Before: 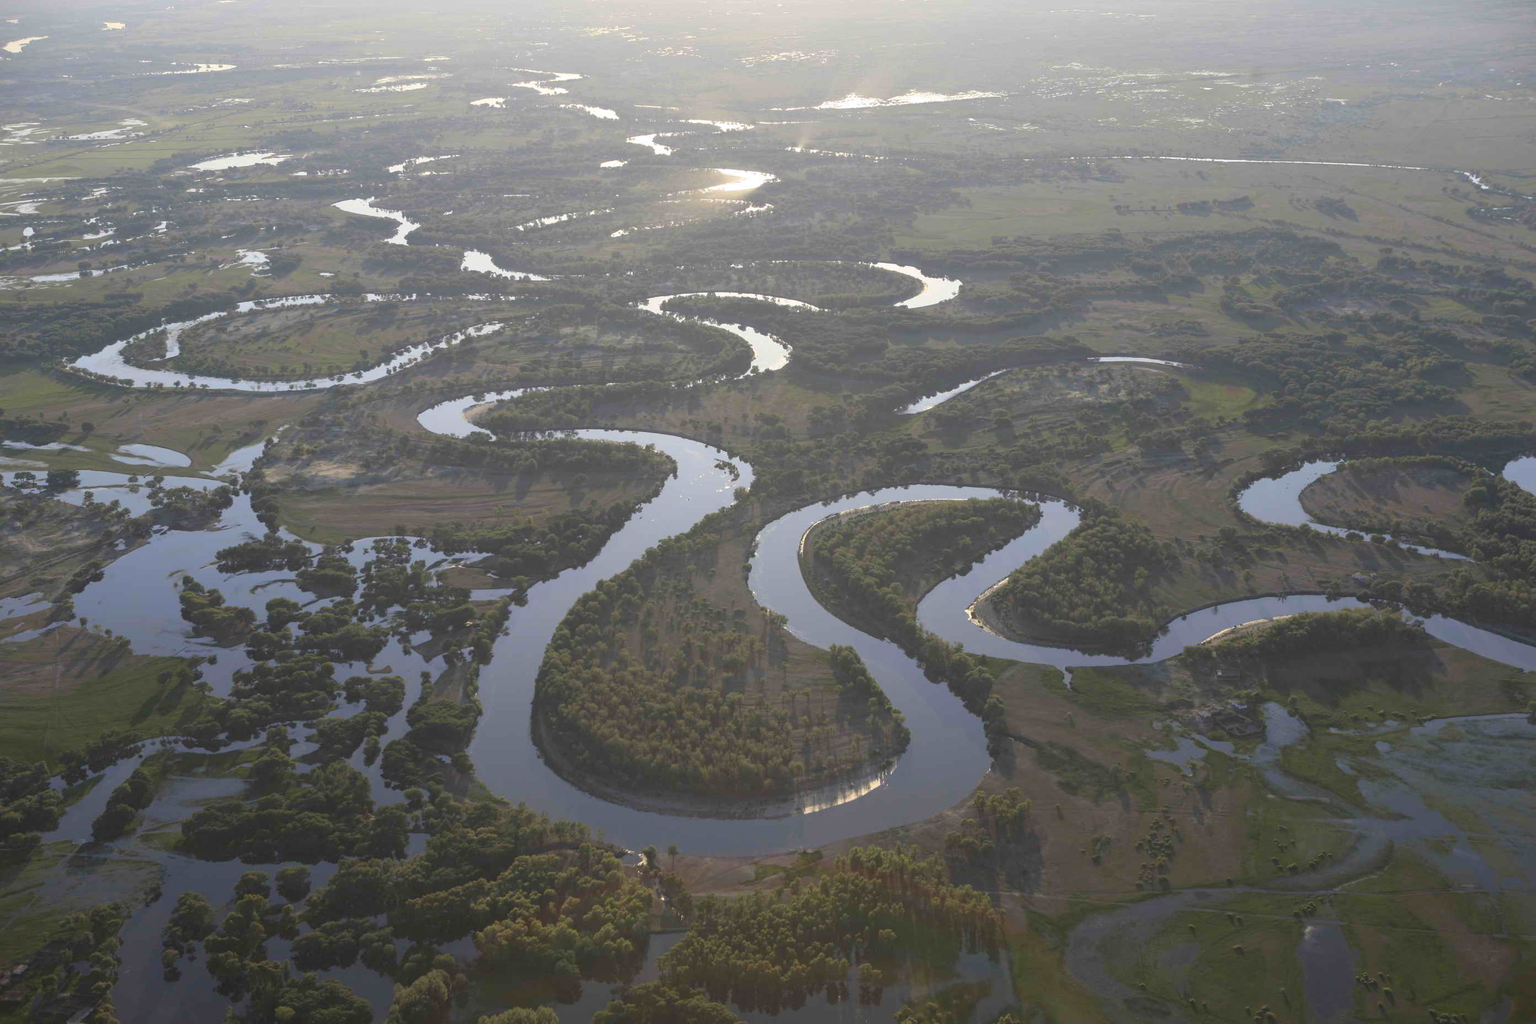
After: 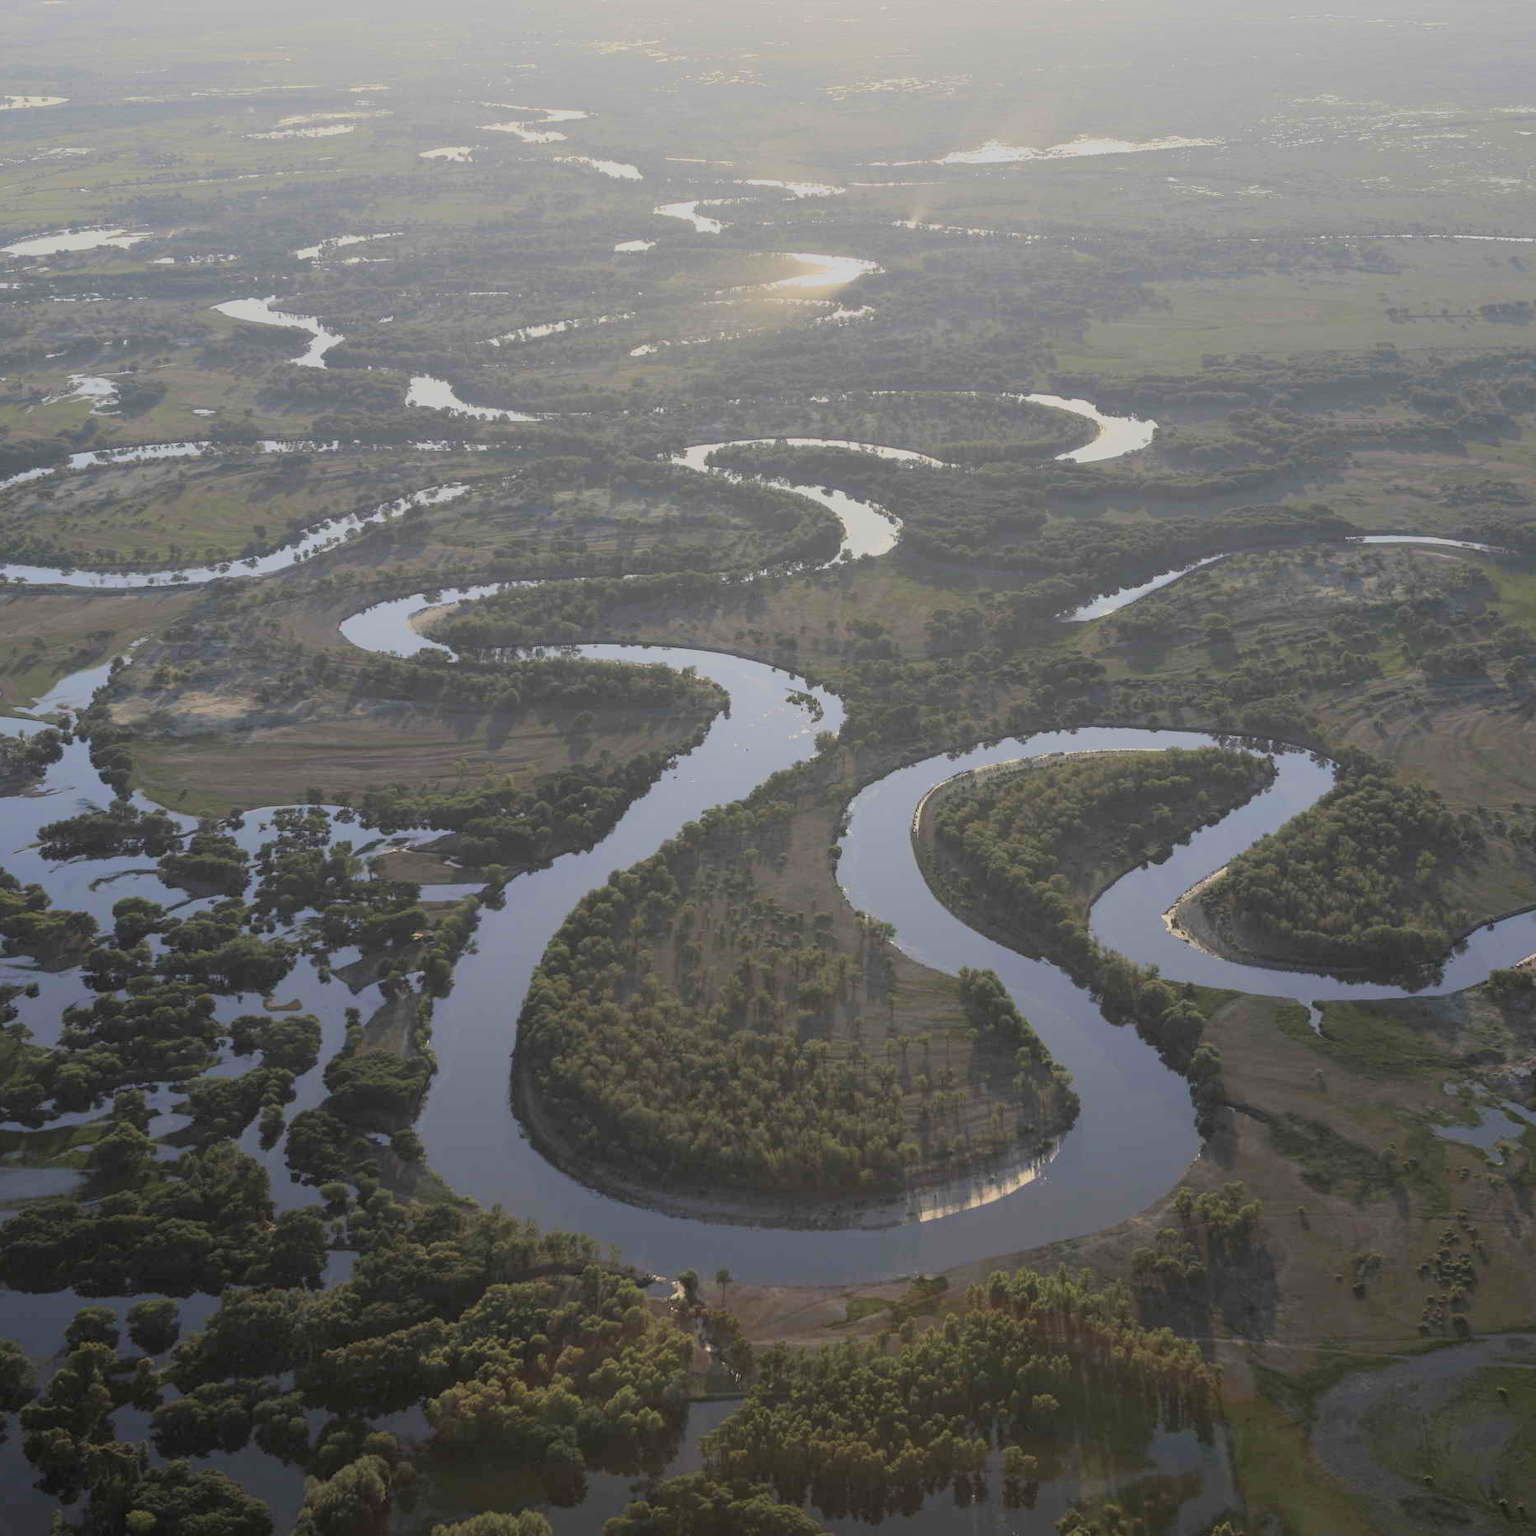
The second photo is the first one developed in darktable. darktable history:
crop and rotate: left 12.451%, right 20.893%
filmic rgb: black relative exposure -6.96 EV, white relative exposure 5.58 EV, hardness 2.85, color science v6 (2022)
